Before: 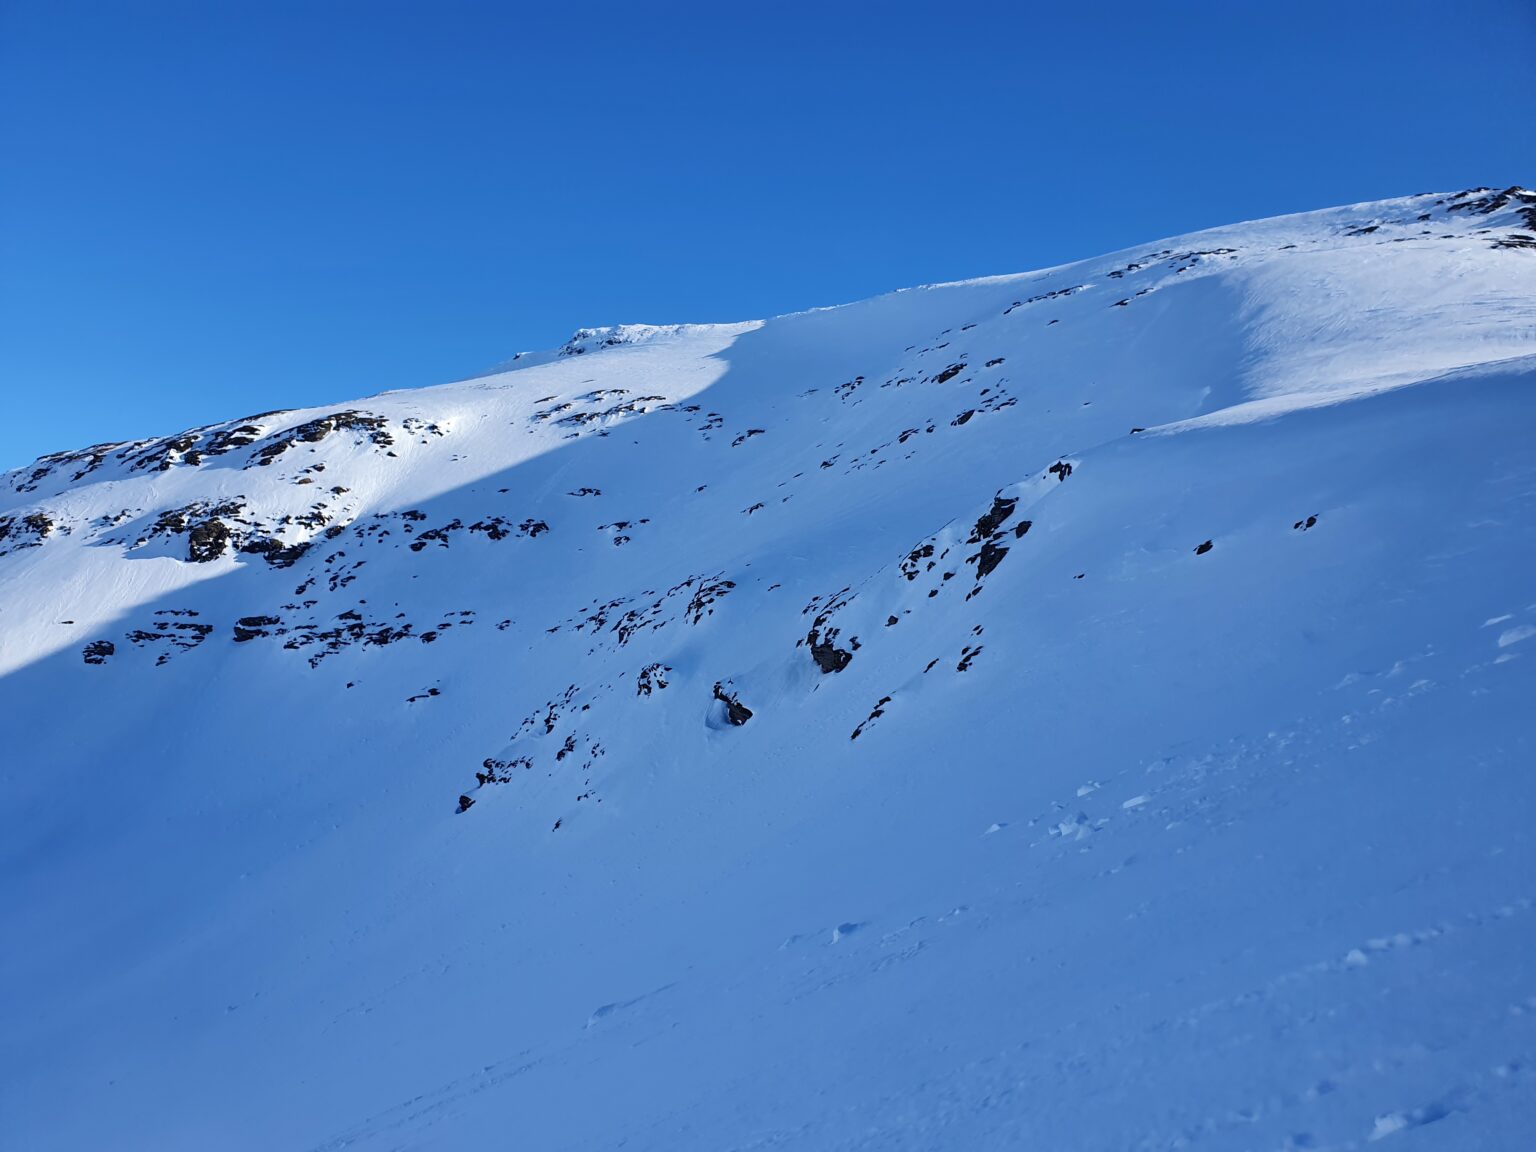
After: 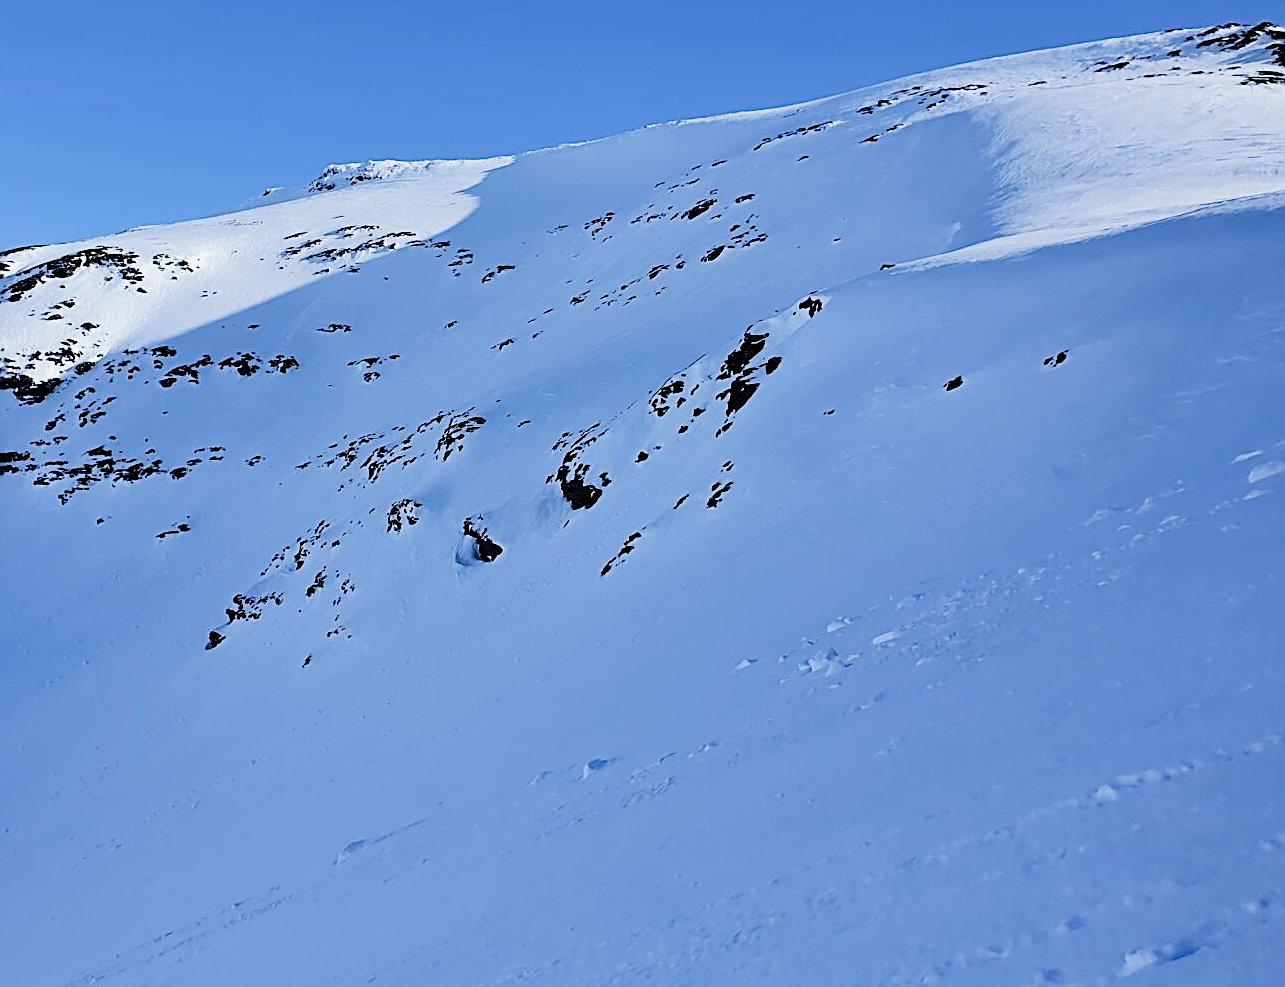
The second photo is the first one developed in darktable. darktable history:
filmic rgb: black relative exposure -7.65 EV, white relative exposure 4.56 EV, hardness 3.61, contrast 1.05
sharpen: amount 1
crop: left 16.315%, top 14.246%
tone equalizer: -8 EV -1.08 EV, -7 EV -1.01 EV, -6 EV -0.867 EV, -5 EV -0.578 EV, -3 EV 0.578 EV, -2 EV 0.867 EV, -1 EV 1.01 EV, +0 EV 1.08 EV, edges refinement/feathering 500, mask exposure compensation -1.57 EV, preserve details no
